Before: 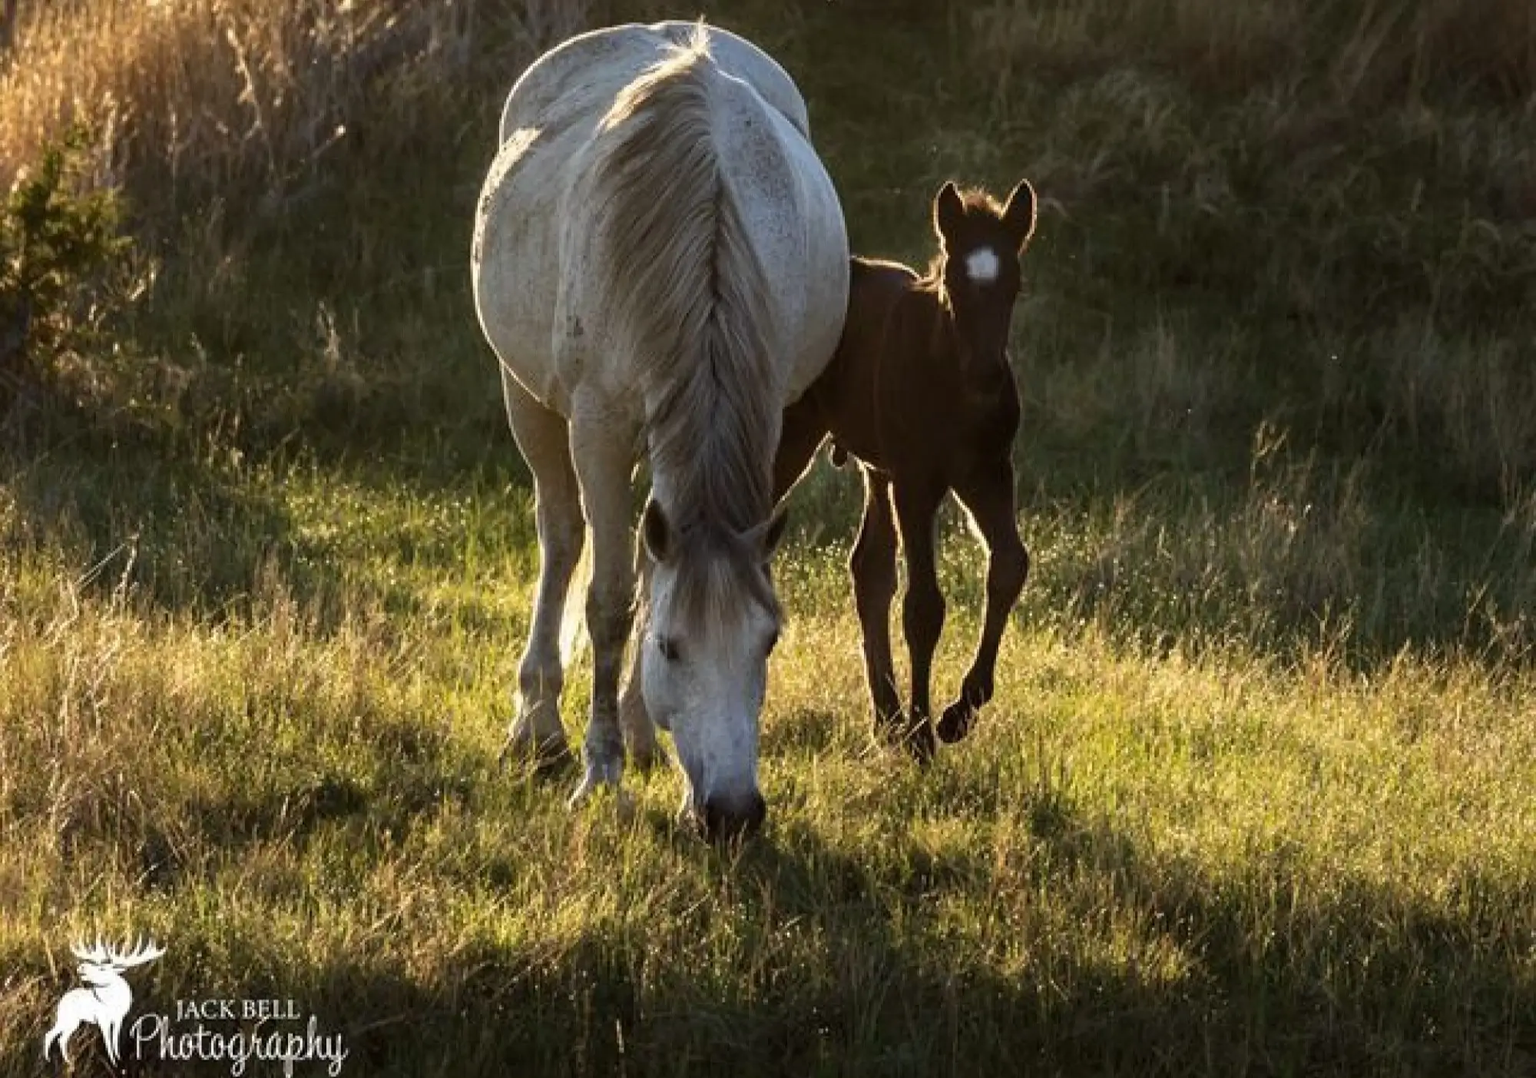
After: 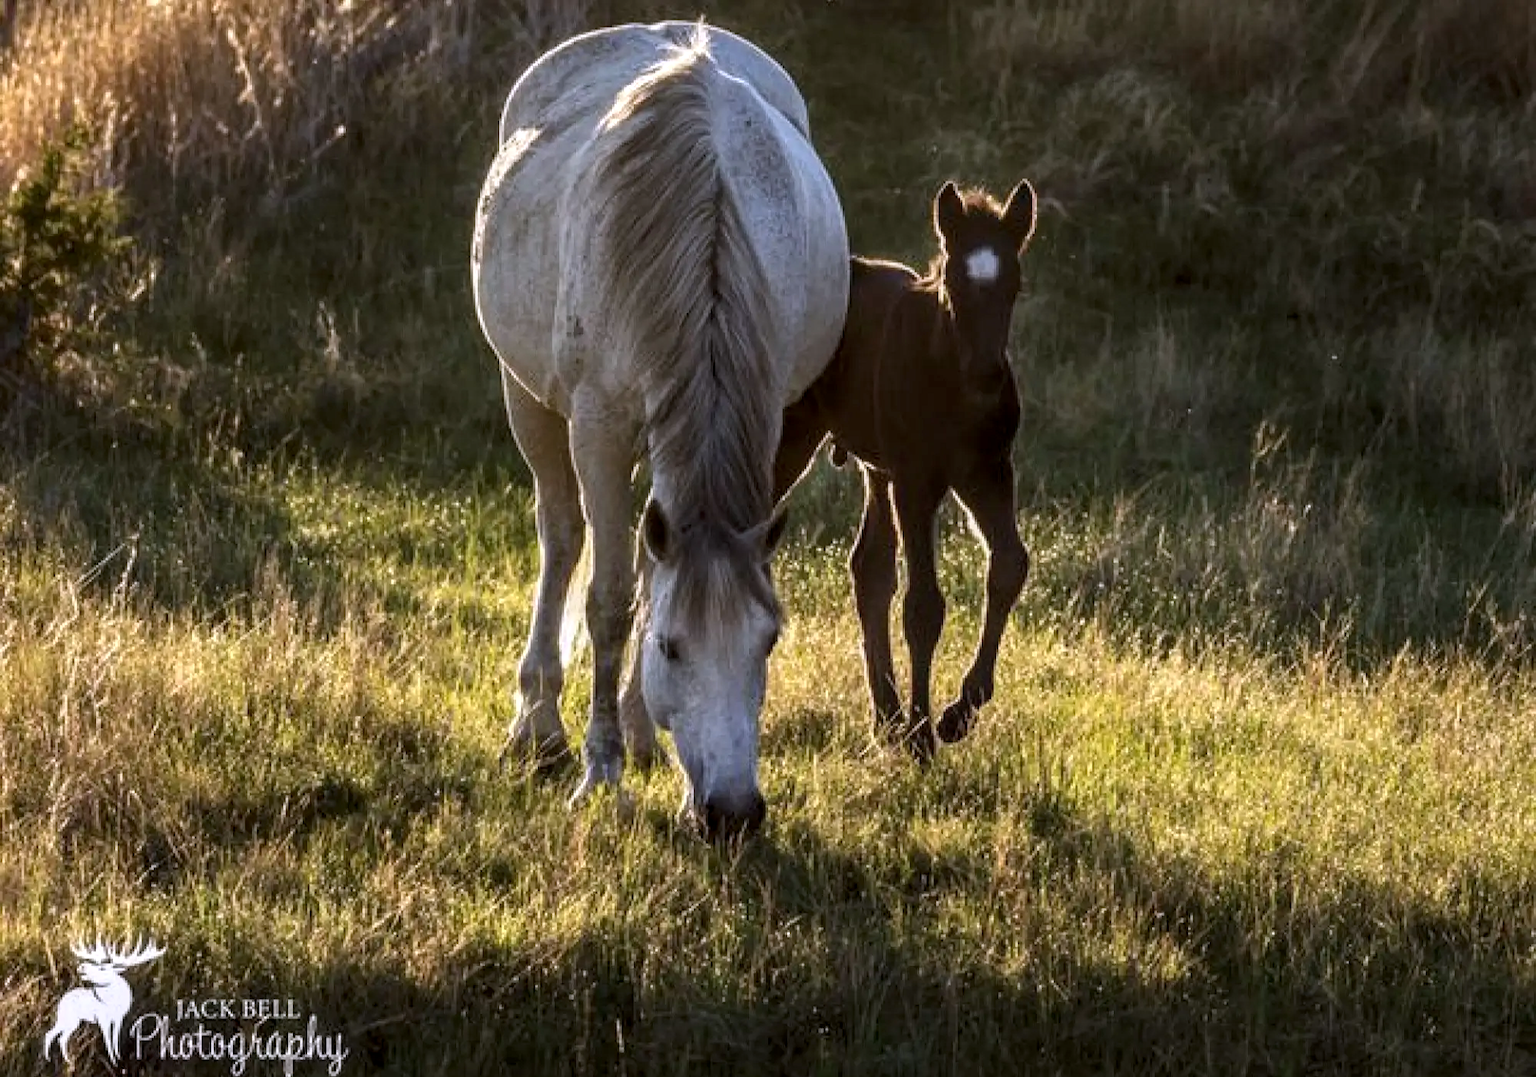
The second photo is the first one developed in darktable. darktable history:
white balance: red 1.004, blue 1.096
local contrast: detail 130%
